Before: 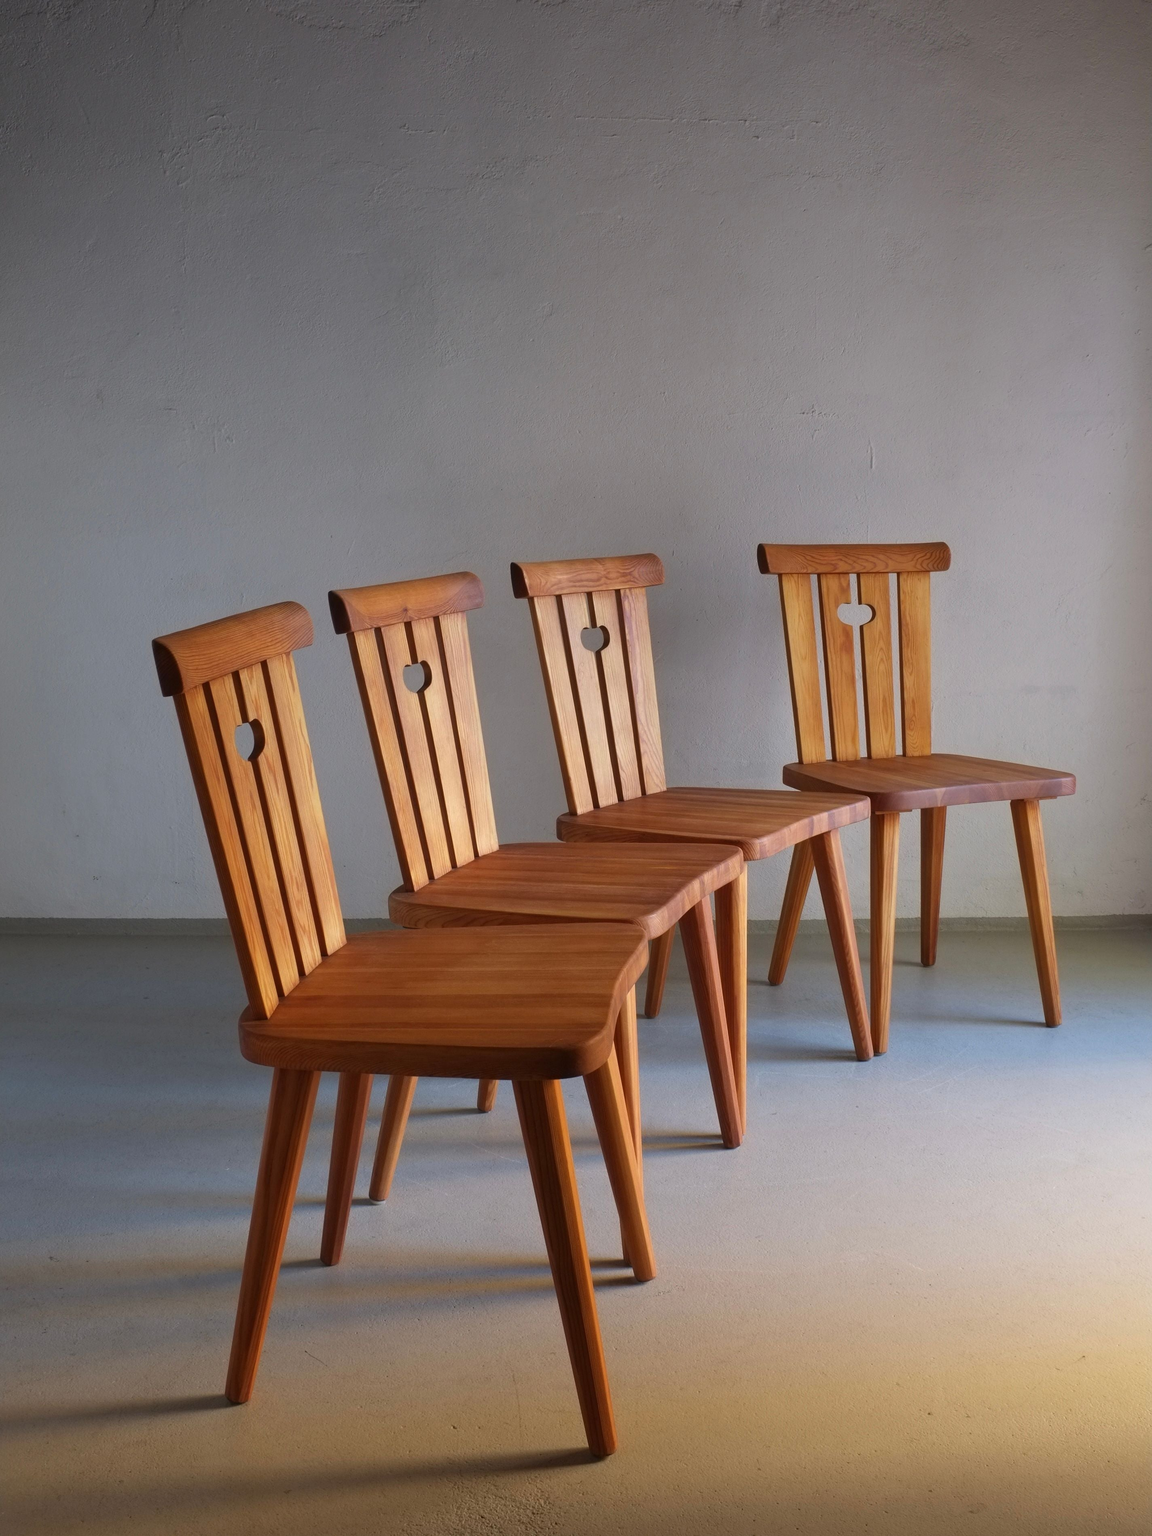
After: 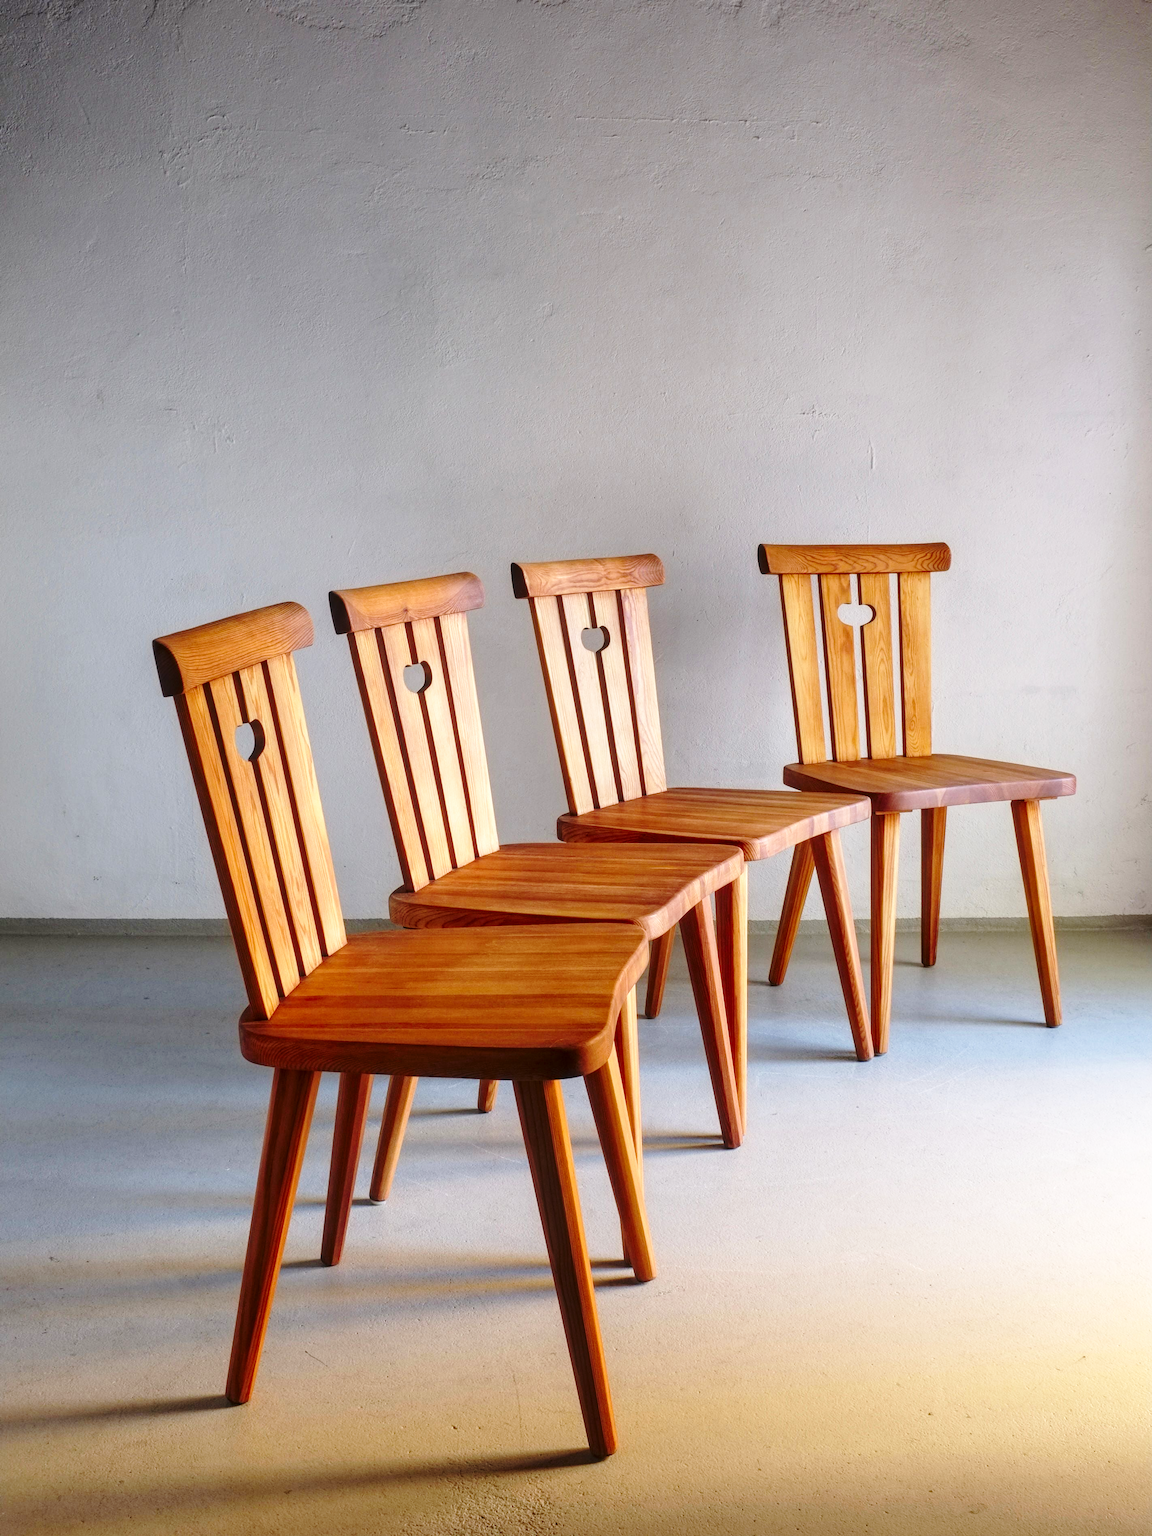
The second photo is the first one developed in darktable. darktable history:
base curve: curves: ch0 [(0, 0) (0.032, 0.037) (0.105, 0.228) (0.435, 0.76) (0.856, 0.983) (1, 1)], preserve colors none
sharpen: radius 5.346, amount 0.317, threshold 26.412
exposure: black level correction 0, compensate exposure bias true, compensate highlight preservation false
local contrast: detail 130%
